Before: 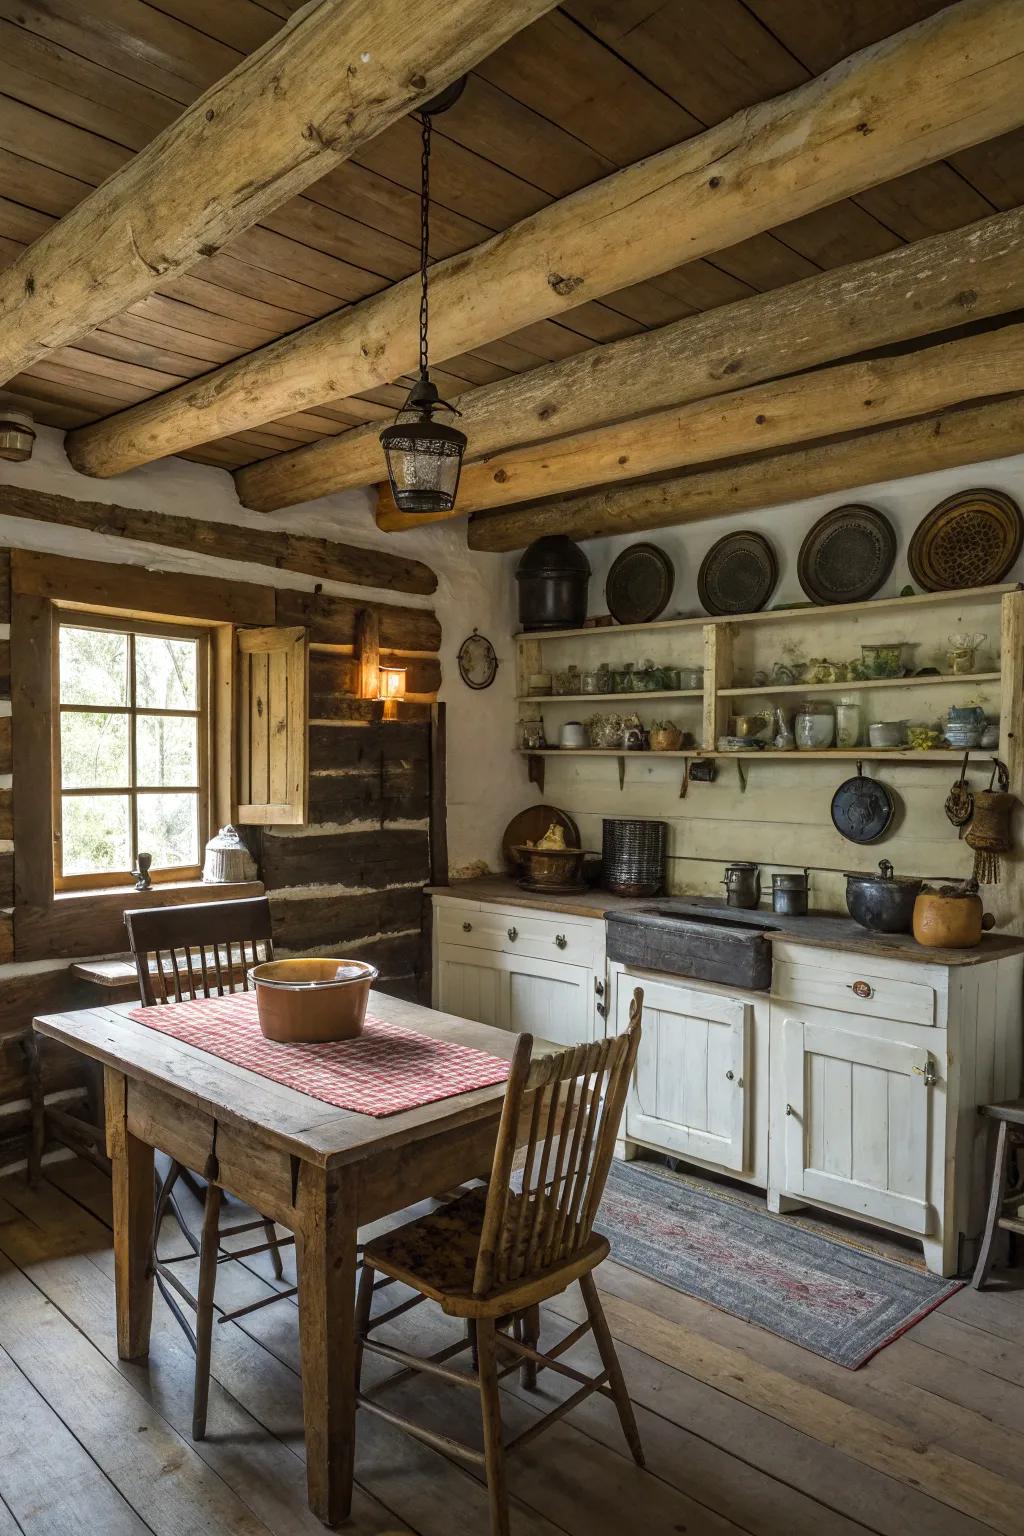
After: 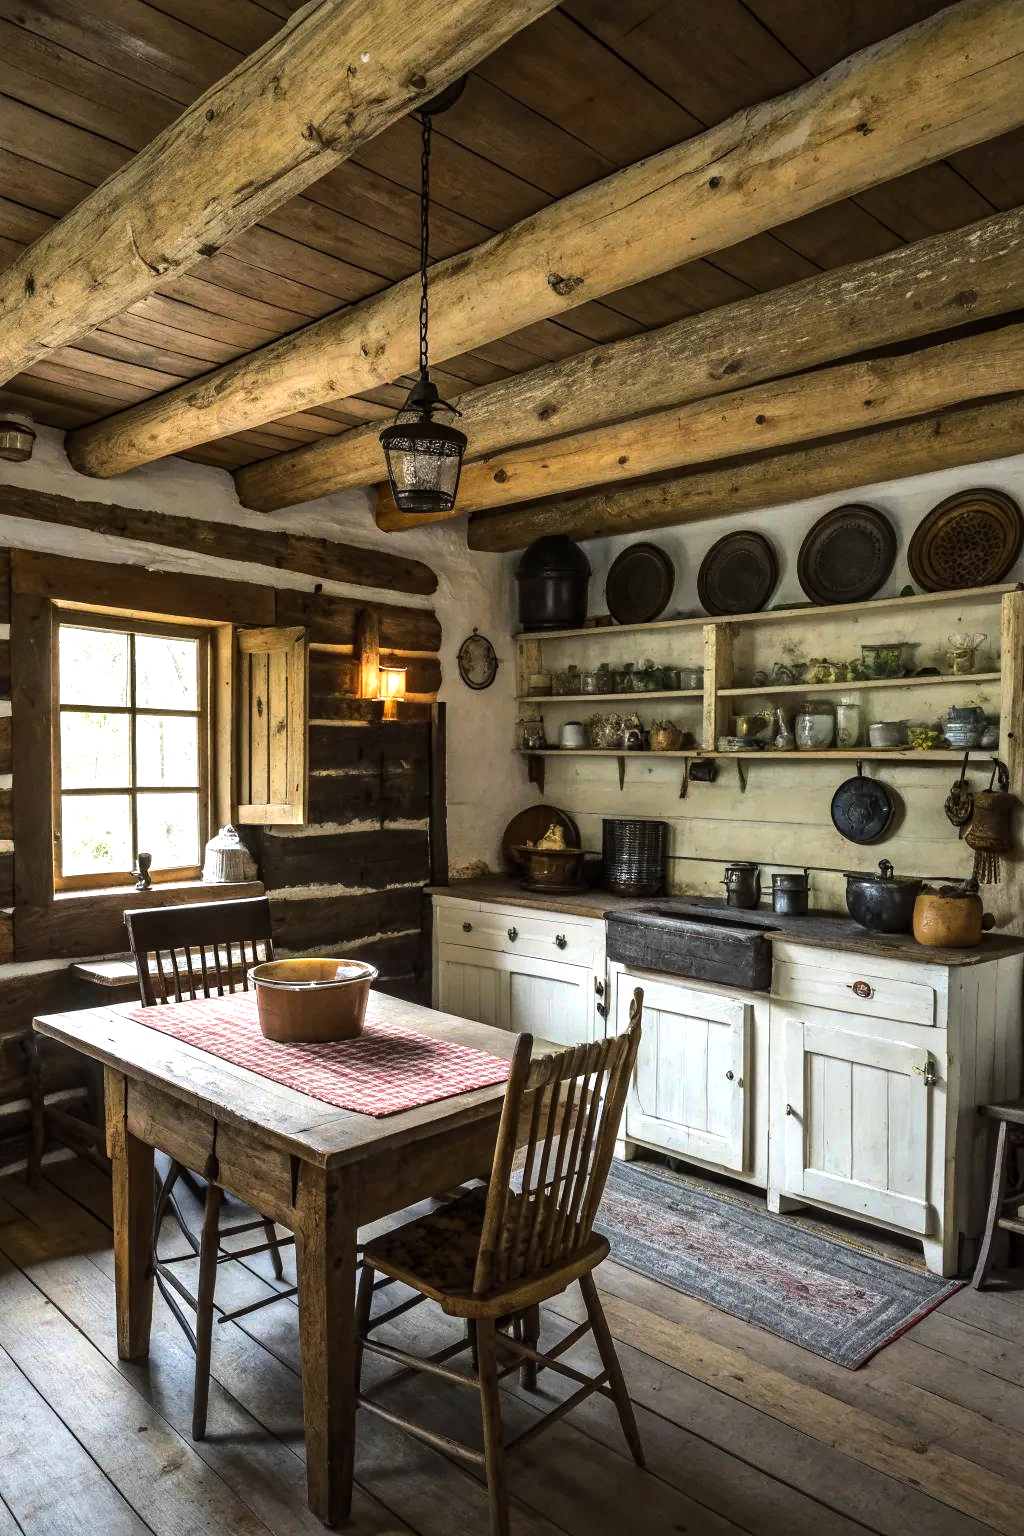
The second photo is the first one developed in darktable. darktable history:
tone equalizer: -8 EV -0.789 EV, -7 EV -0.67 EV, -6 EV -0.625 EV, -5 EV -0.41 EV, -3 EV 0.378 EV, -2 EV 0.6 EV, -1 EV 0.699 EV, +0 EV 0.748 EV, edges refinement/feathering 500, mask exposure compensation -1.57 EV, preserve details no
shadows and highlights: shadows 31.89, highlights -31.71, soften with gaussian
